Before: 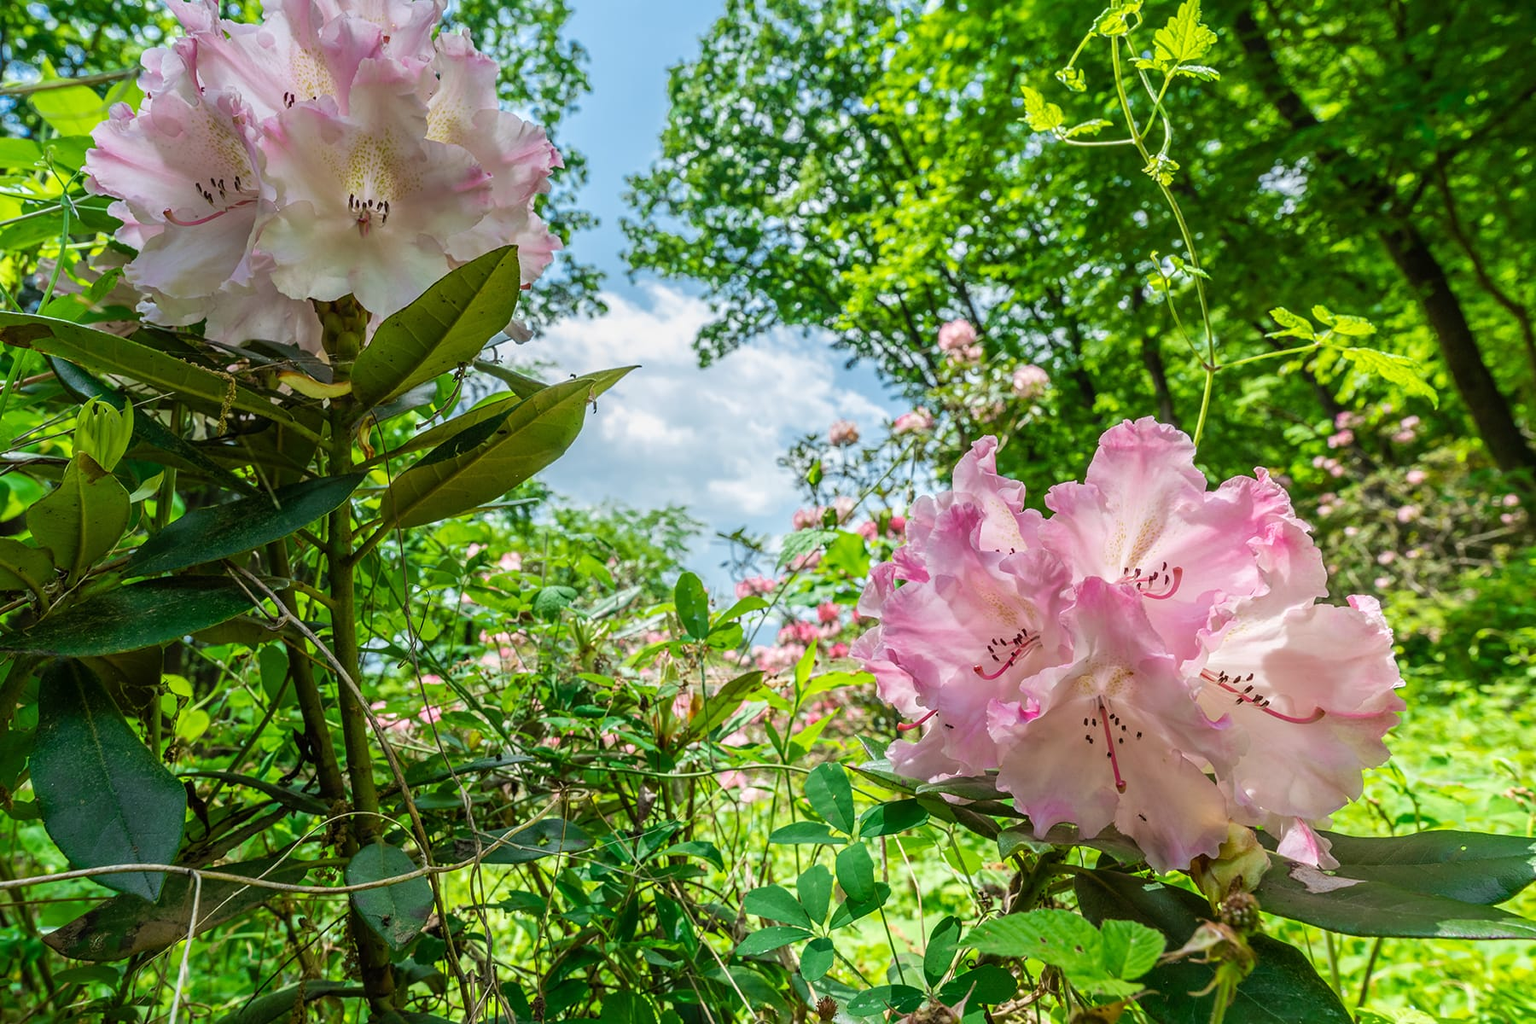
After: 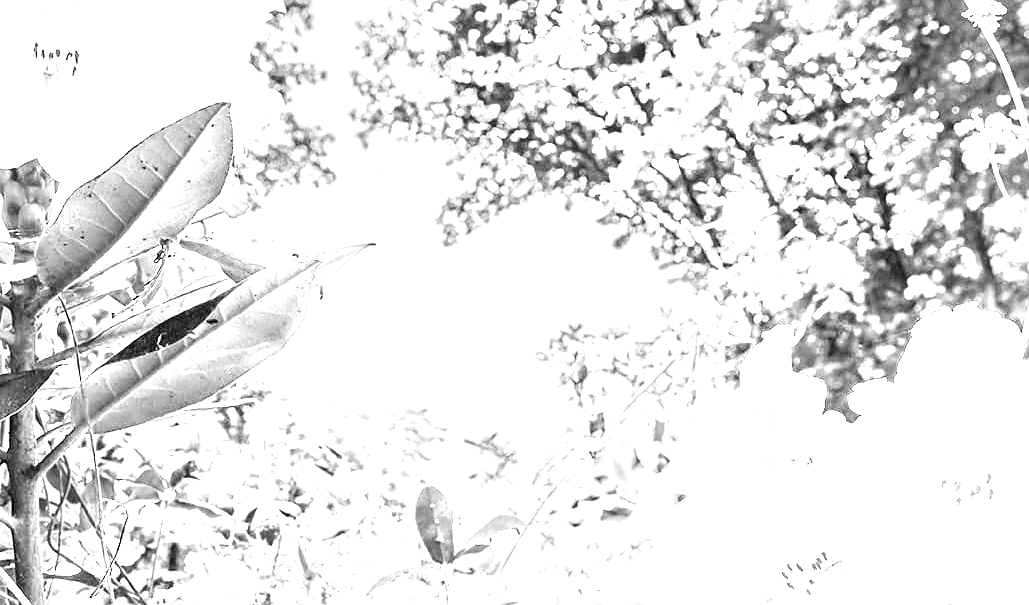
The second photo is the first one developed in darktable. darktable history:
white balance: red 8, blue 8
monochrome: on, module defaults
sharpen: amount 0.2
crop: left 20.932%, top 15.471%, right 21.848%, bottom 34.081%
